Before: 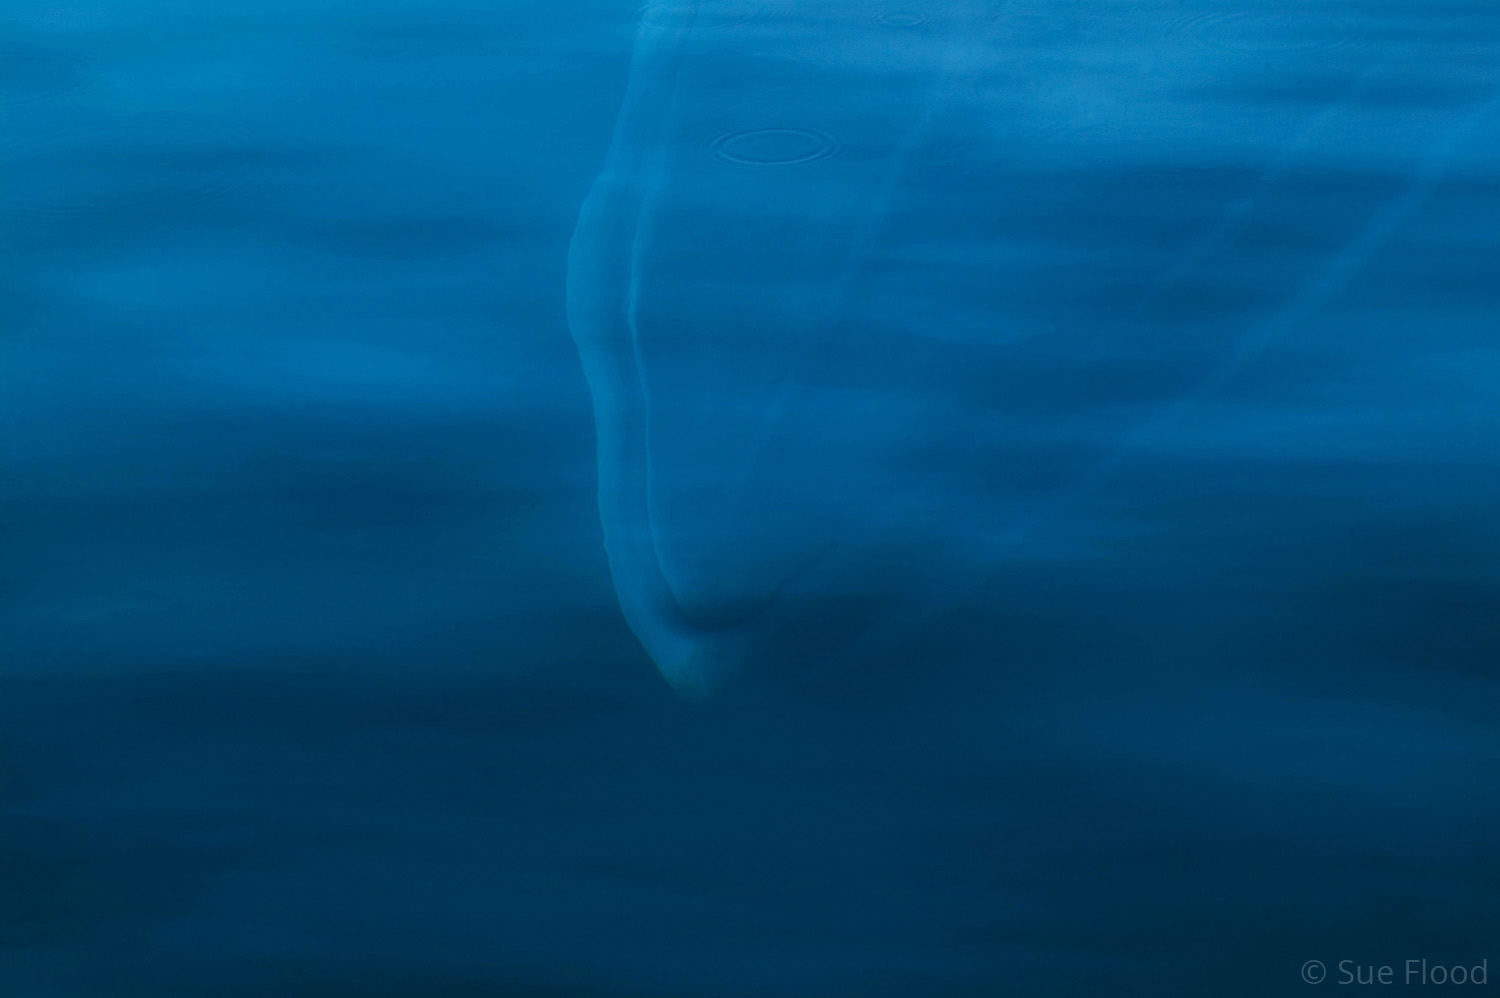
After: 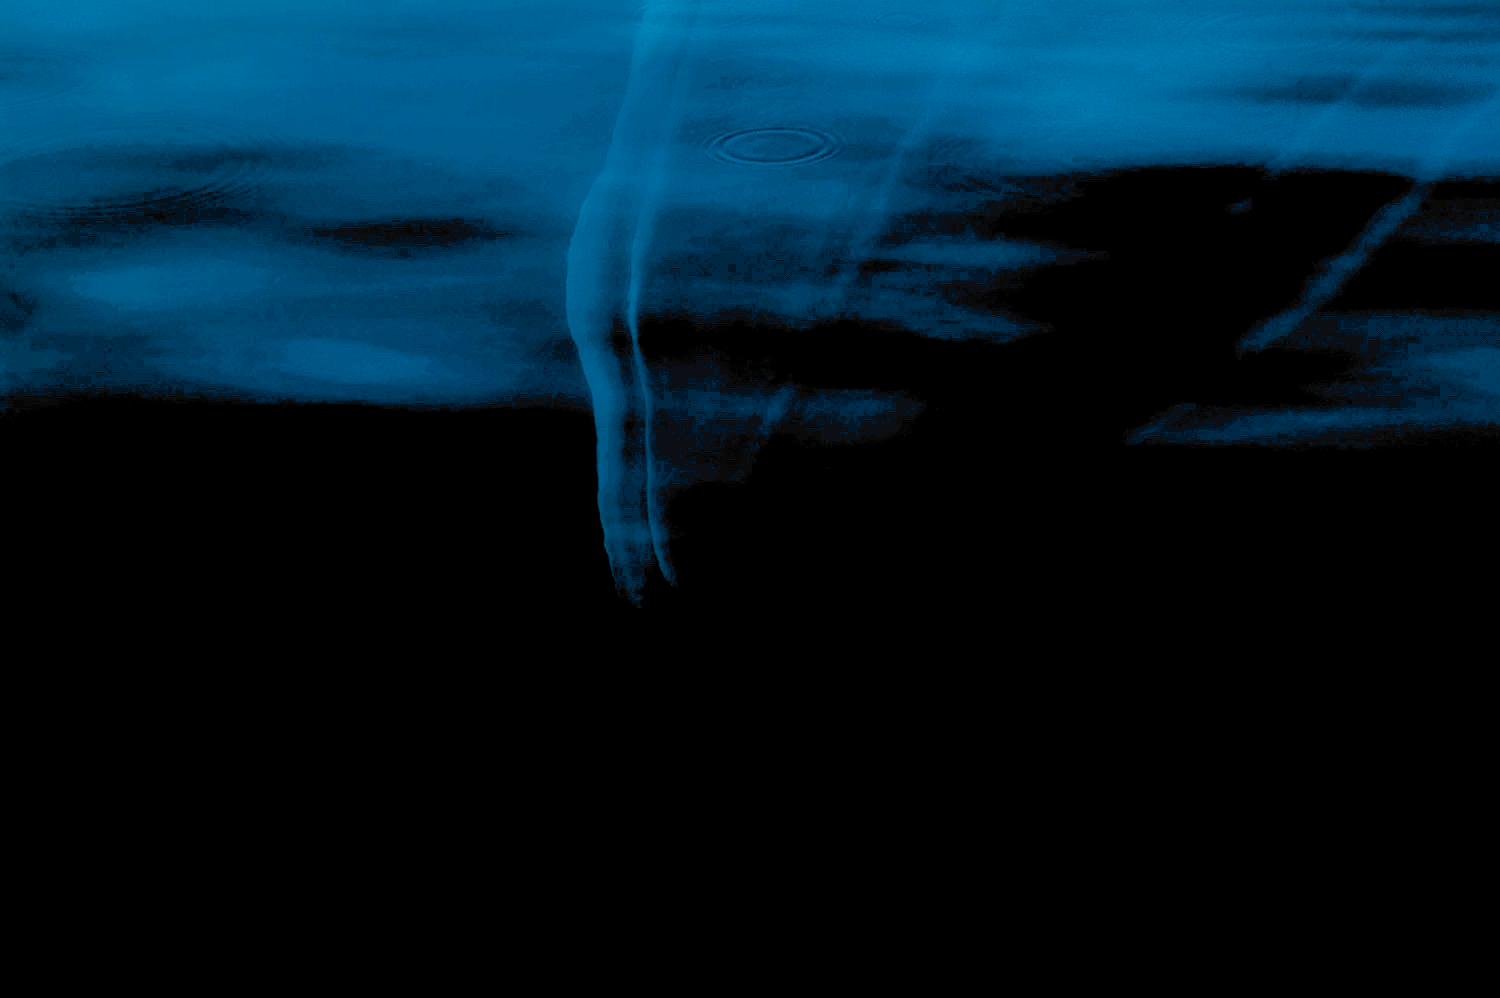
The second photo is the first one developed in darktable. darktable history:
filmic rgb: black relative exposure -16 EV, white relative exposure 2.92 EV, hardness 10
exposure: black level correction 0.1, exposure -0.091 EV, compensate highlight preservation false
